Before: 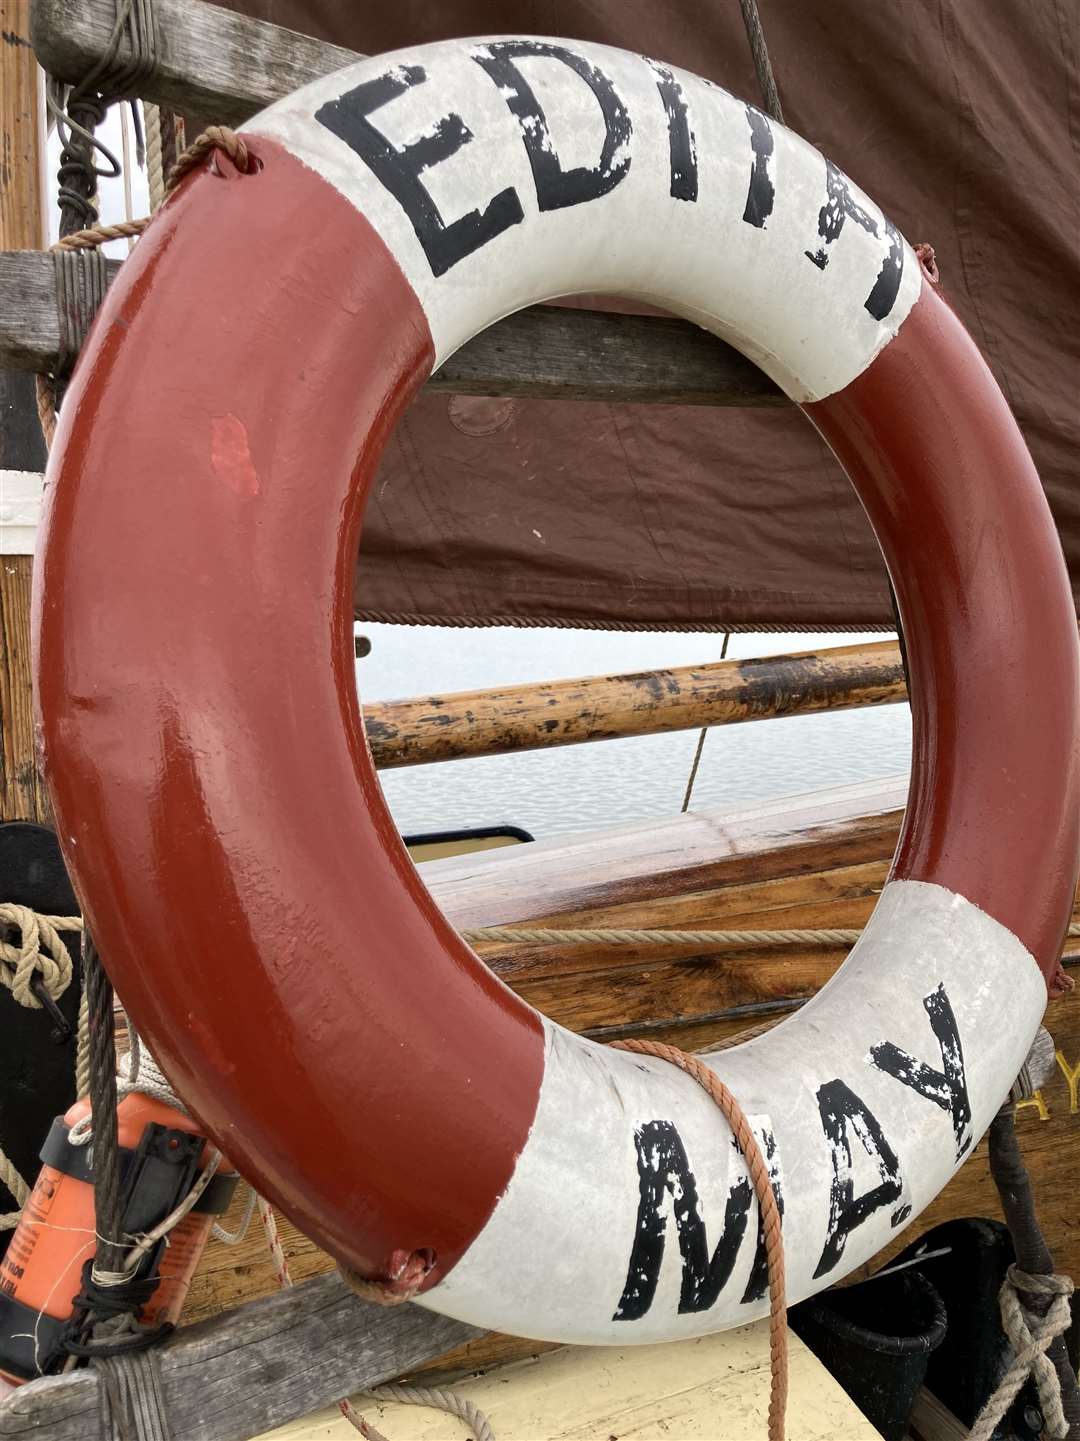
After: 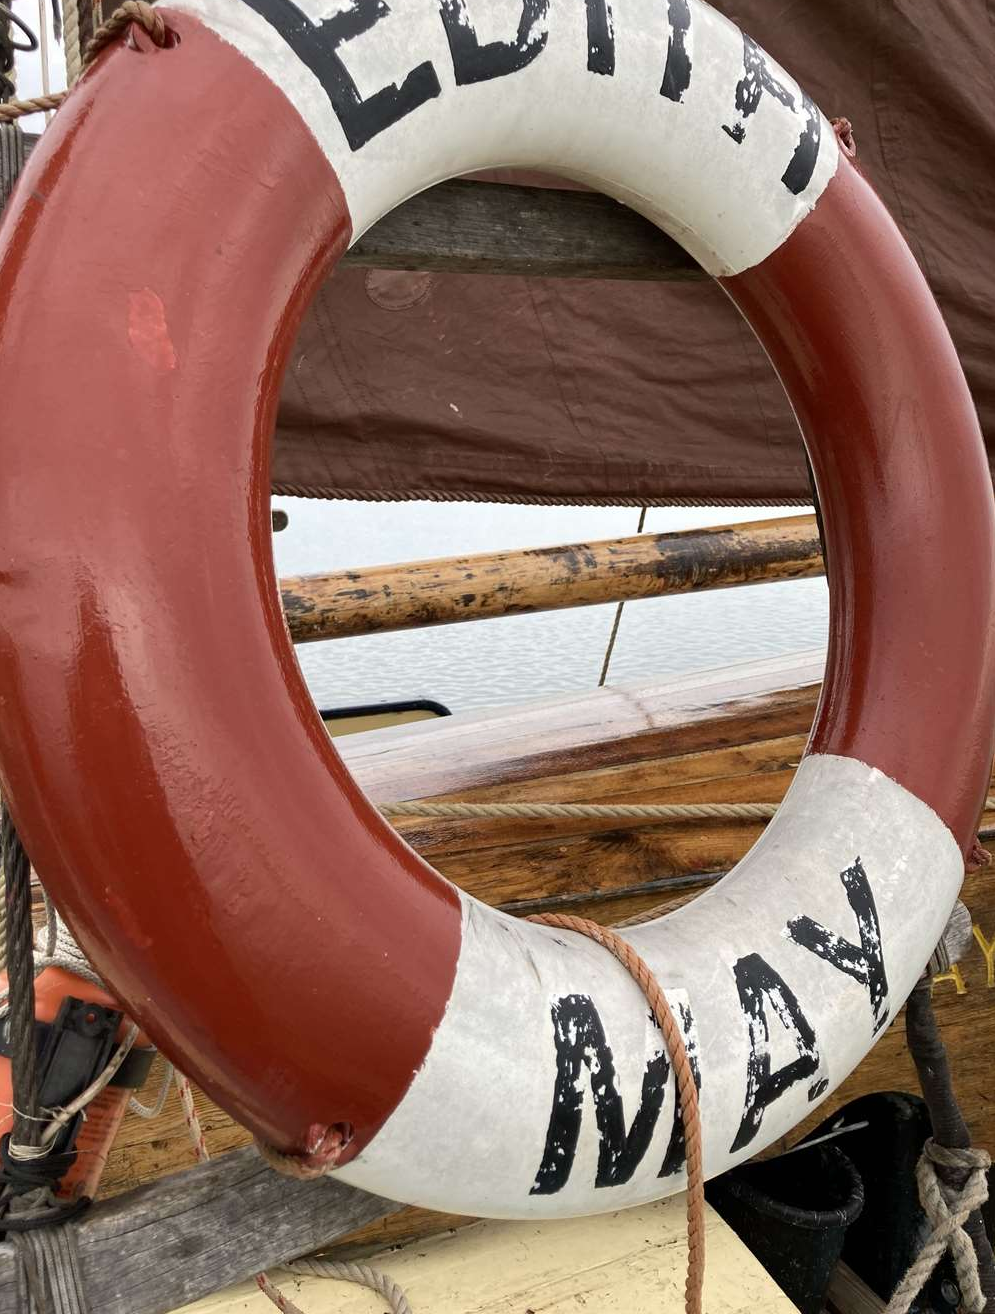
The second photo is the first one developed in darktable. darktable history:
crop and rotate: left 7.784%, top 8.773%
